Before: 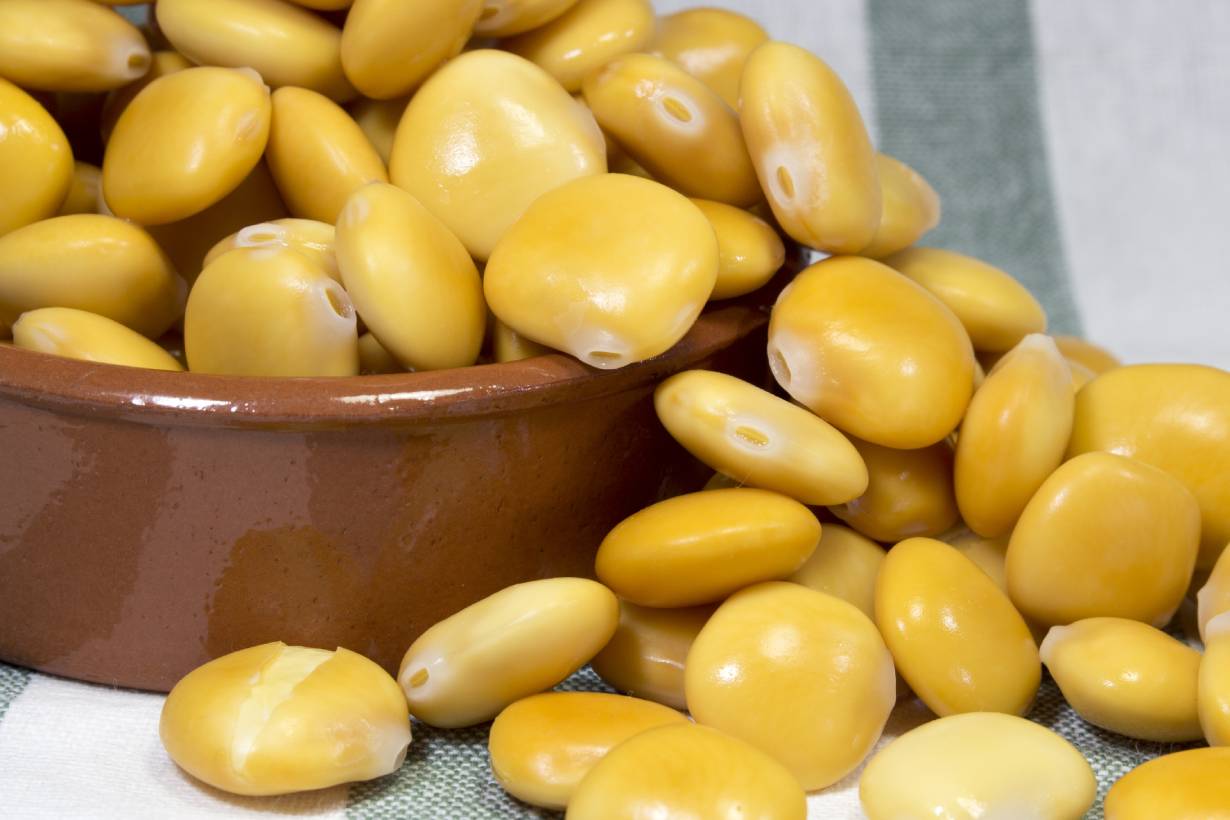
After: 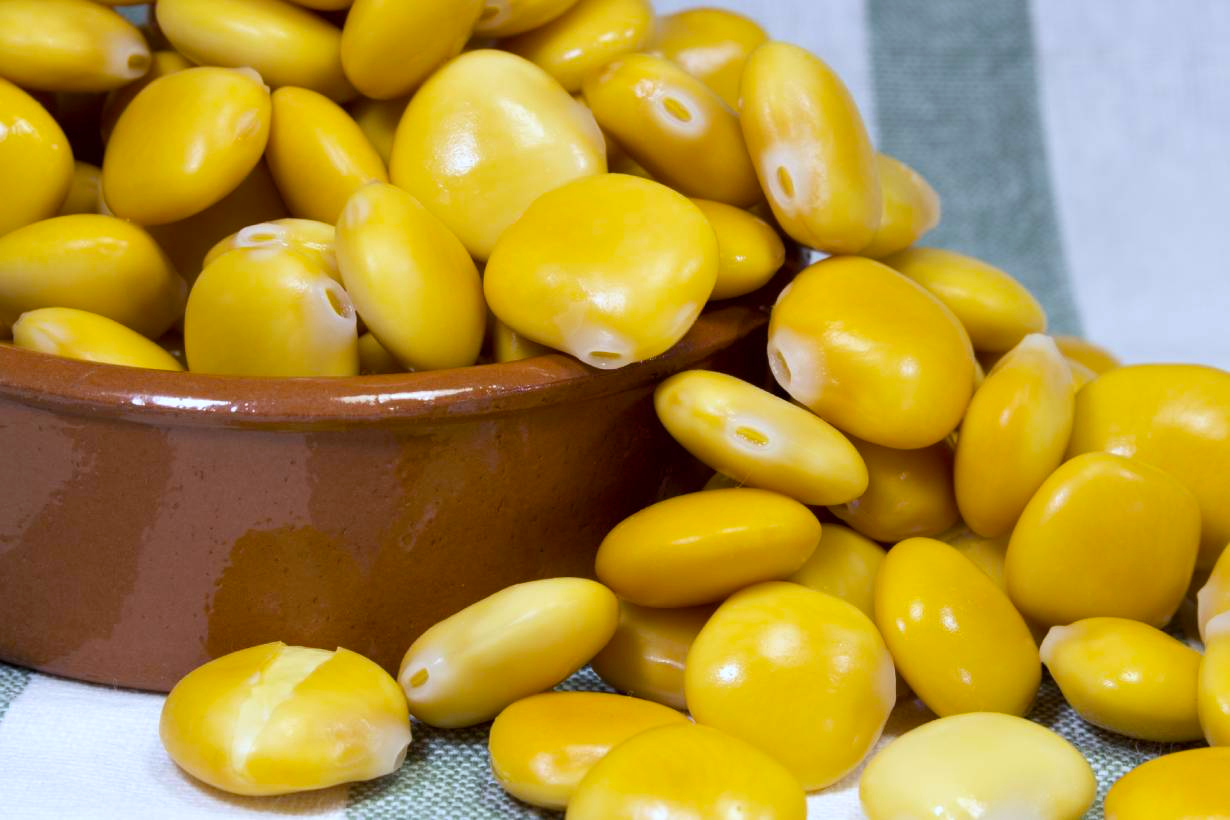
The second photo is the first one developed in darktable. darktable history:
color balance rgb: perceptual saturation grading › global saturation 20%, global vibrance 20%
white balance: red 0.954, blue 1.079
